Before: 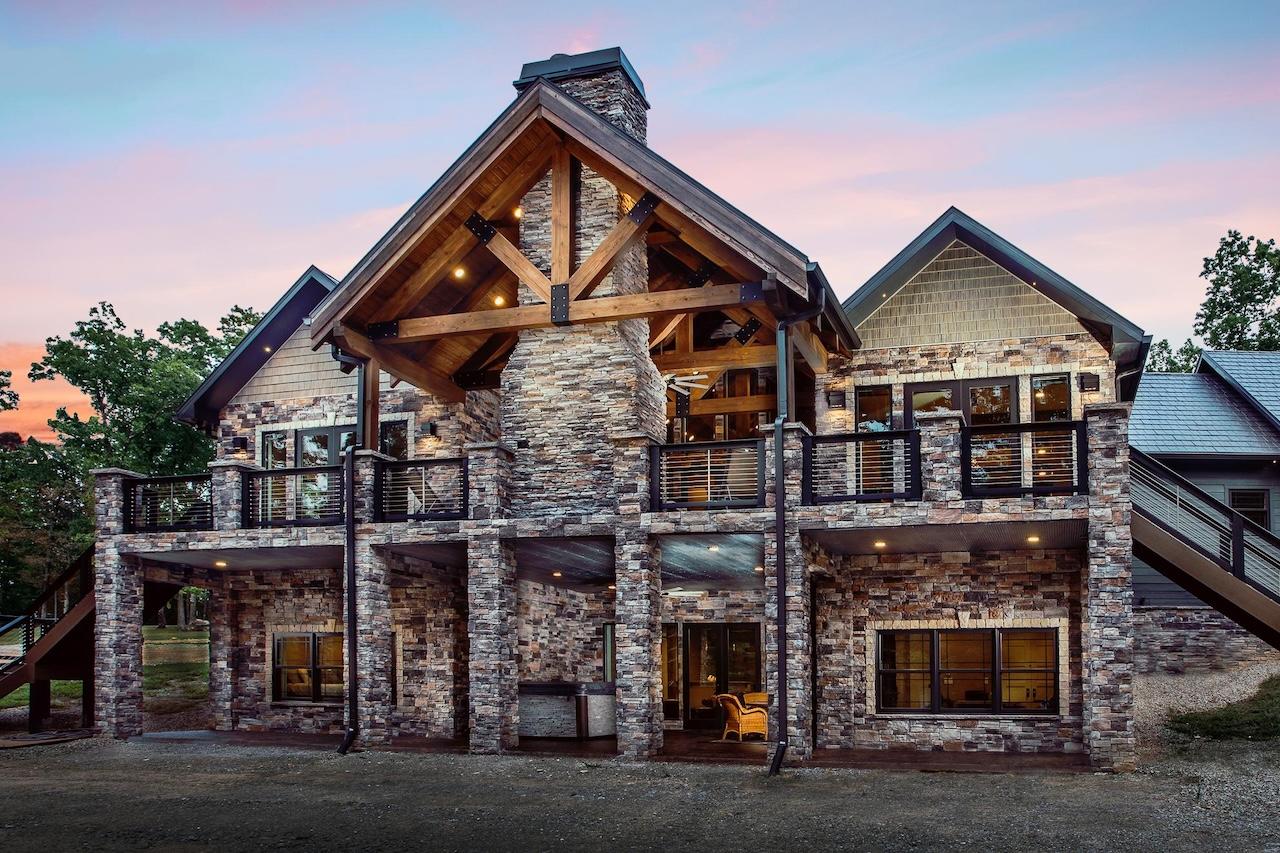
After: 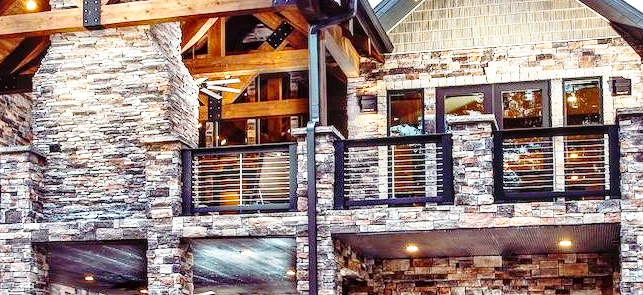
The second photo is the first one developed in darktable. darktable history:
base curve: curves: ch0 [(0, 0) (0.008, 0.007) (0.022, 0.029) (0.048, 0.089) (0.092, 0.197) (0.191, 0.399) (0.275, 0.534) (0.357, 0.65) (0.477, 0.78) (0.542, 0.833) (0.799, 0.973) (1, 1)], preserve colors none
exposure: exposure 0.6 EV, compensate highlight preservation false
levels: levels [0, 0.499, 1]
crop: left 36.607%, top 34.735%, right 13.146%, bottom 30.611%
local contrast: on, module defaults
